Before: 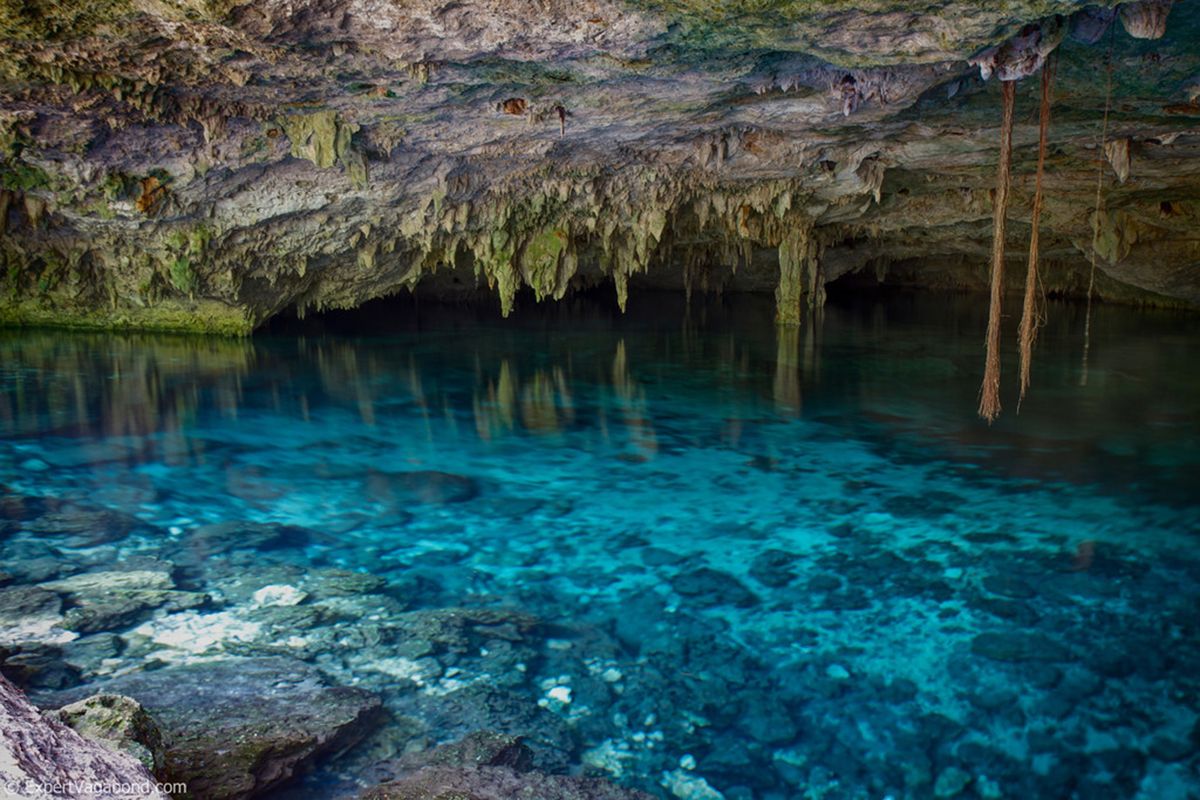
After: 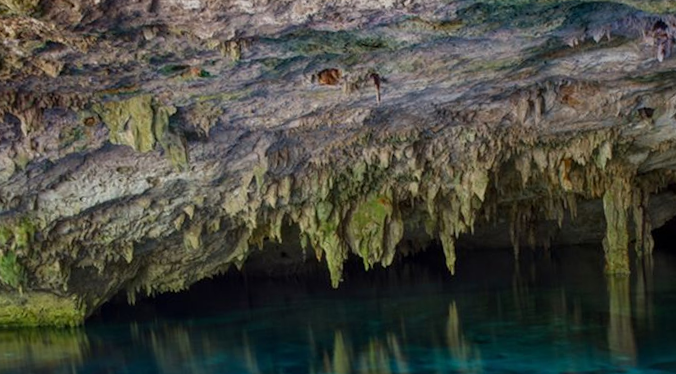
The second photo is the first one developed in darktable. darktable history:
crop: left 15.306%, top 9.065%, right 30.789%, bottom 48.638%
rotate and perspective: rotation -4.25°, automatic cropping off
